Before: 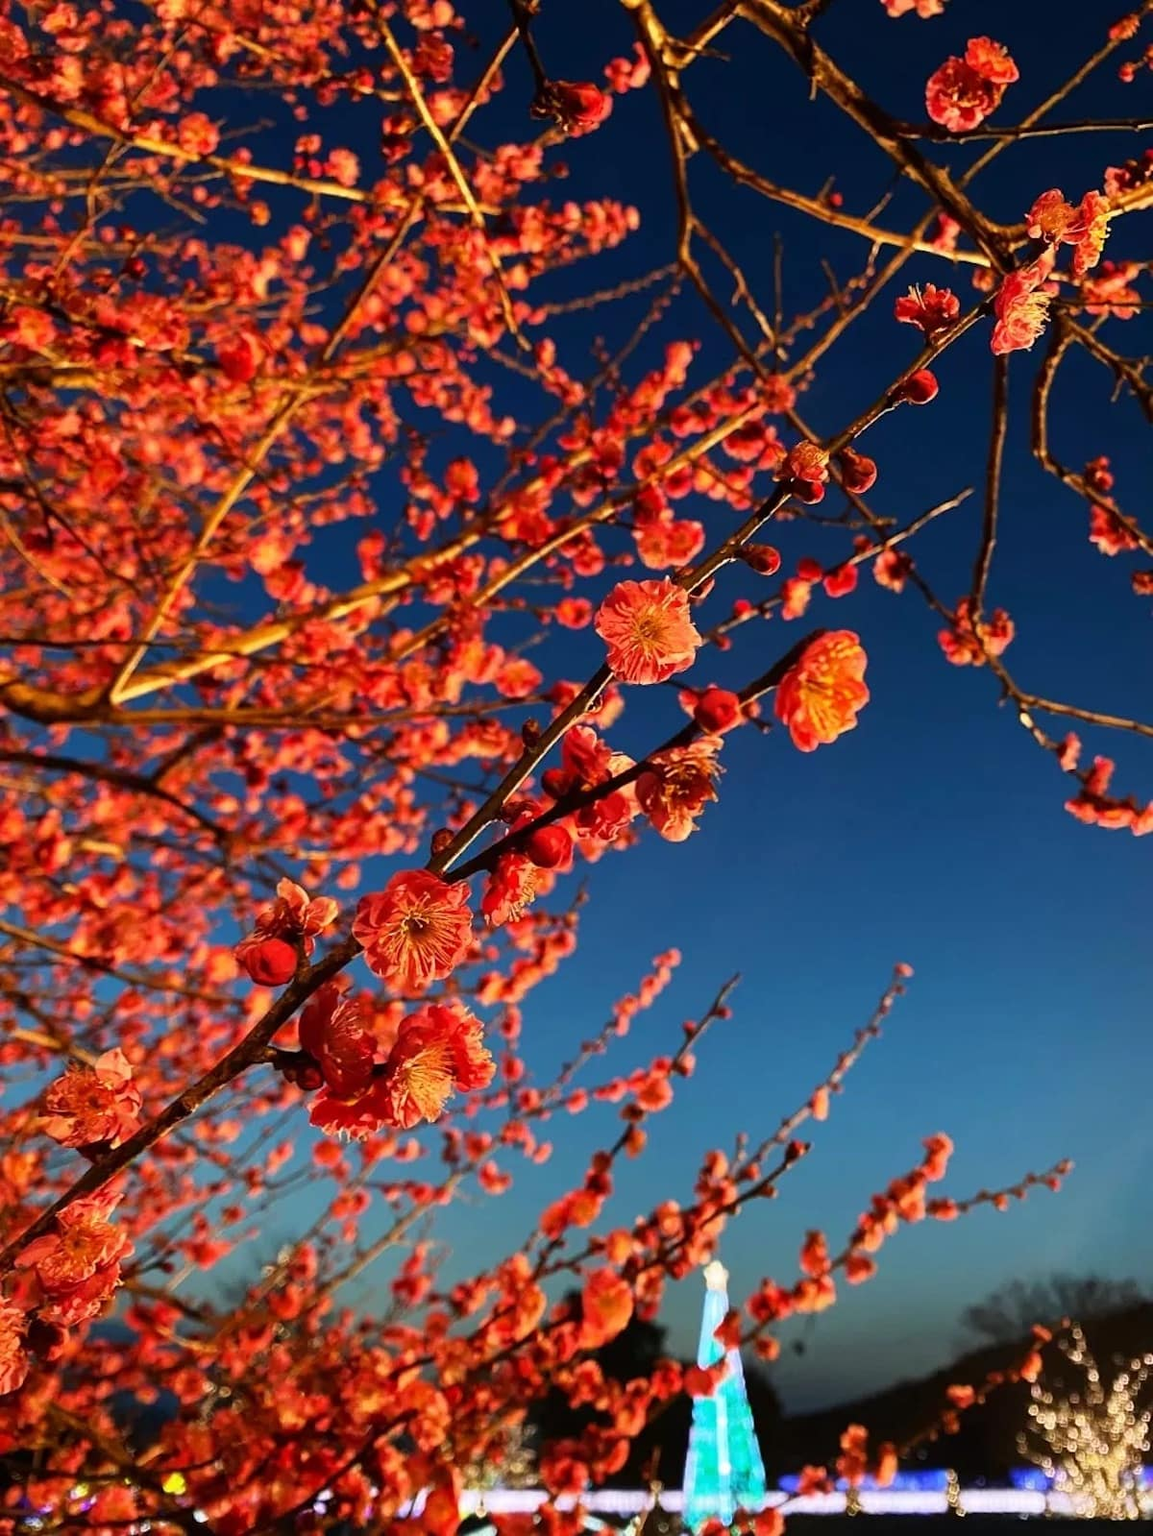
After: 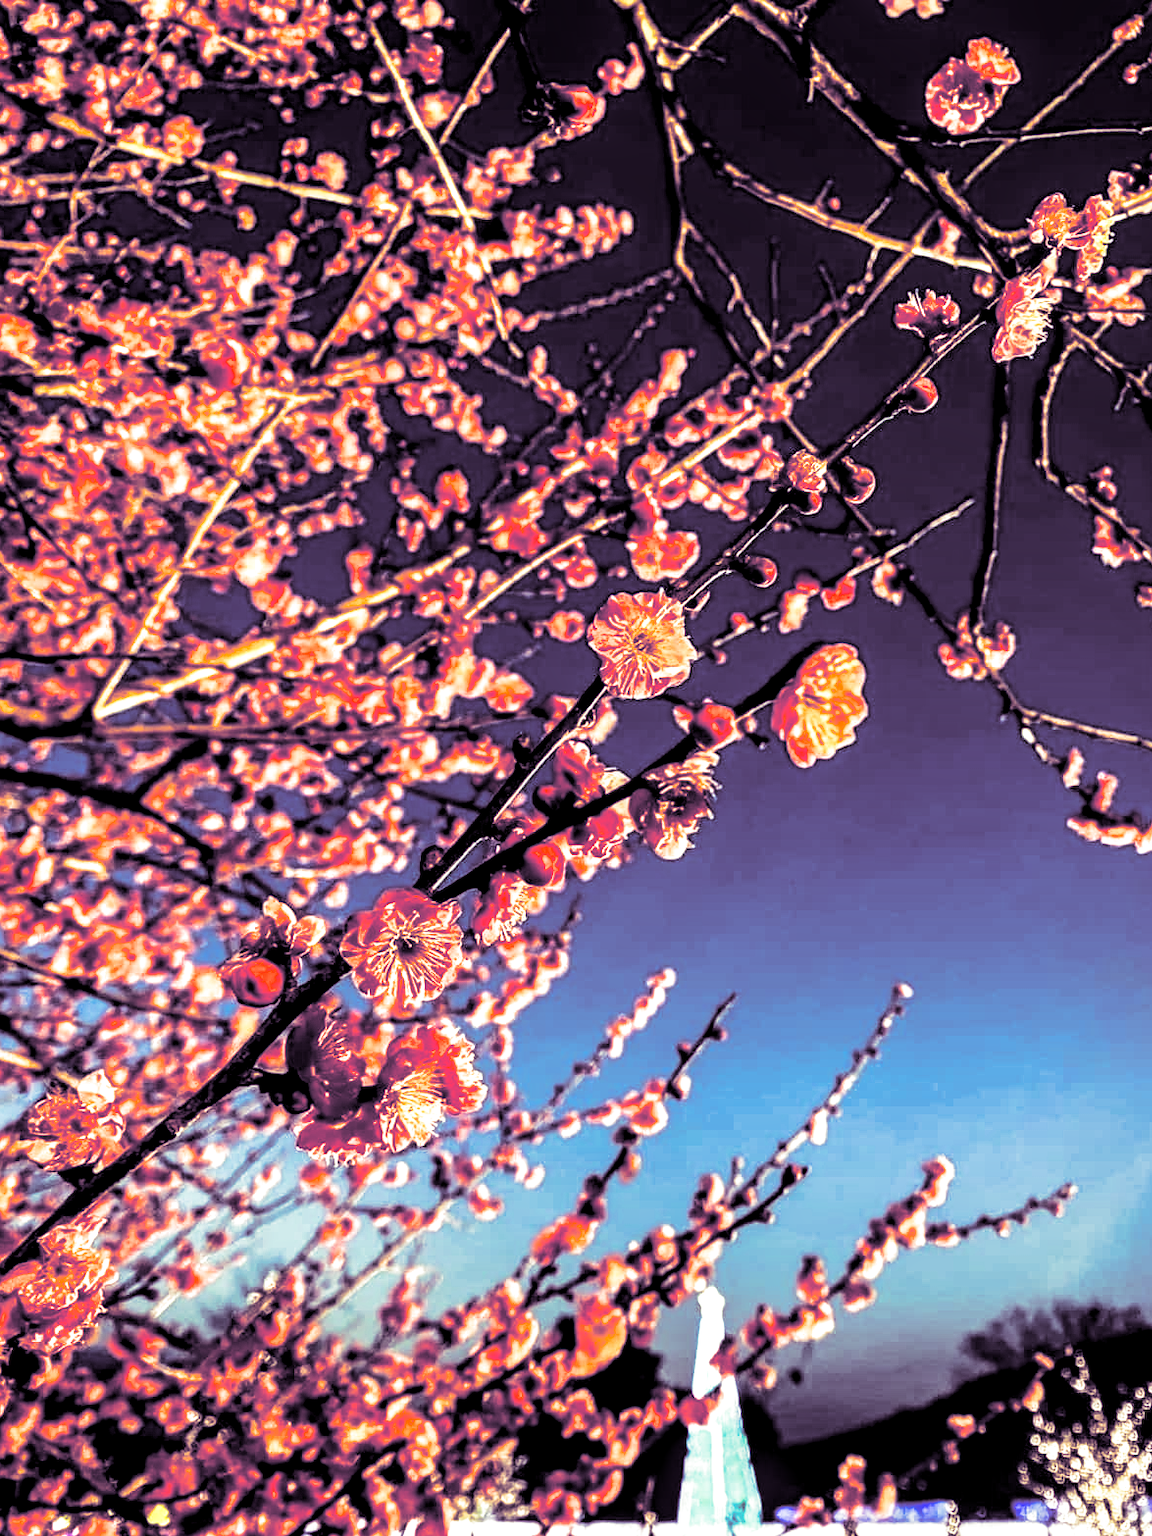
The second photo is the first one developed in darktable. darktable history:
levels: levels [0.016, 0.492, 0.969]
crop: left 1.743%, right 0.268%, bottom 2.011%
split-toning: shadows › hue 266.4°, shadows › saturation 0.4, highlights › hue 61.2°, highlights › saturation 0.3, compress 0%
local contrast: highlights 20%, detail 197%
white balance: red 0.983, blue 1.036
base curve: curves: ch0 [(0, 0) (0.028, 0.03) (0.121, 0.232) (0.46, 0.748) (0.859, 0.968) (1, 1)], preserve colors none
